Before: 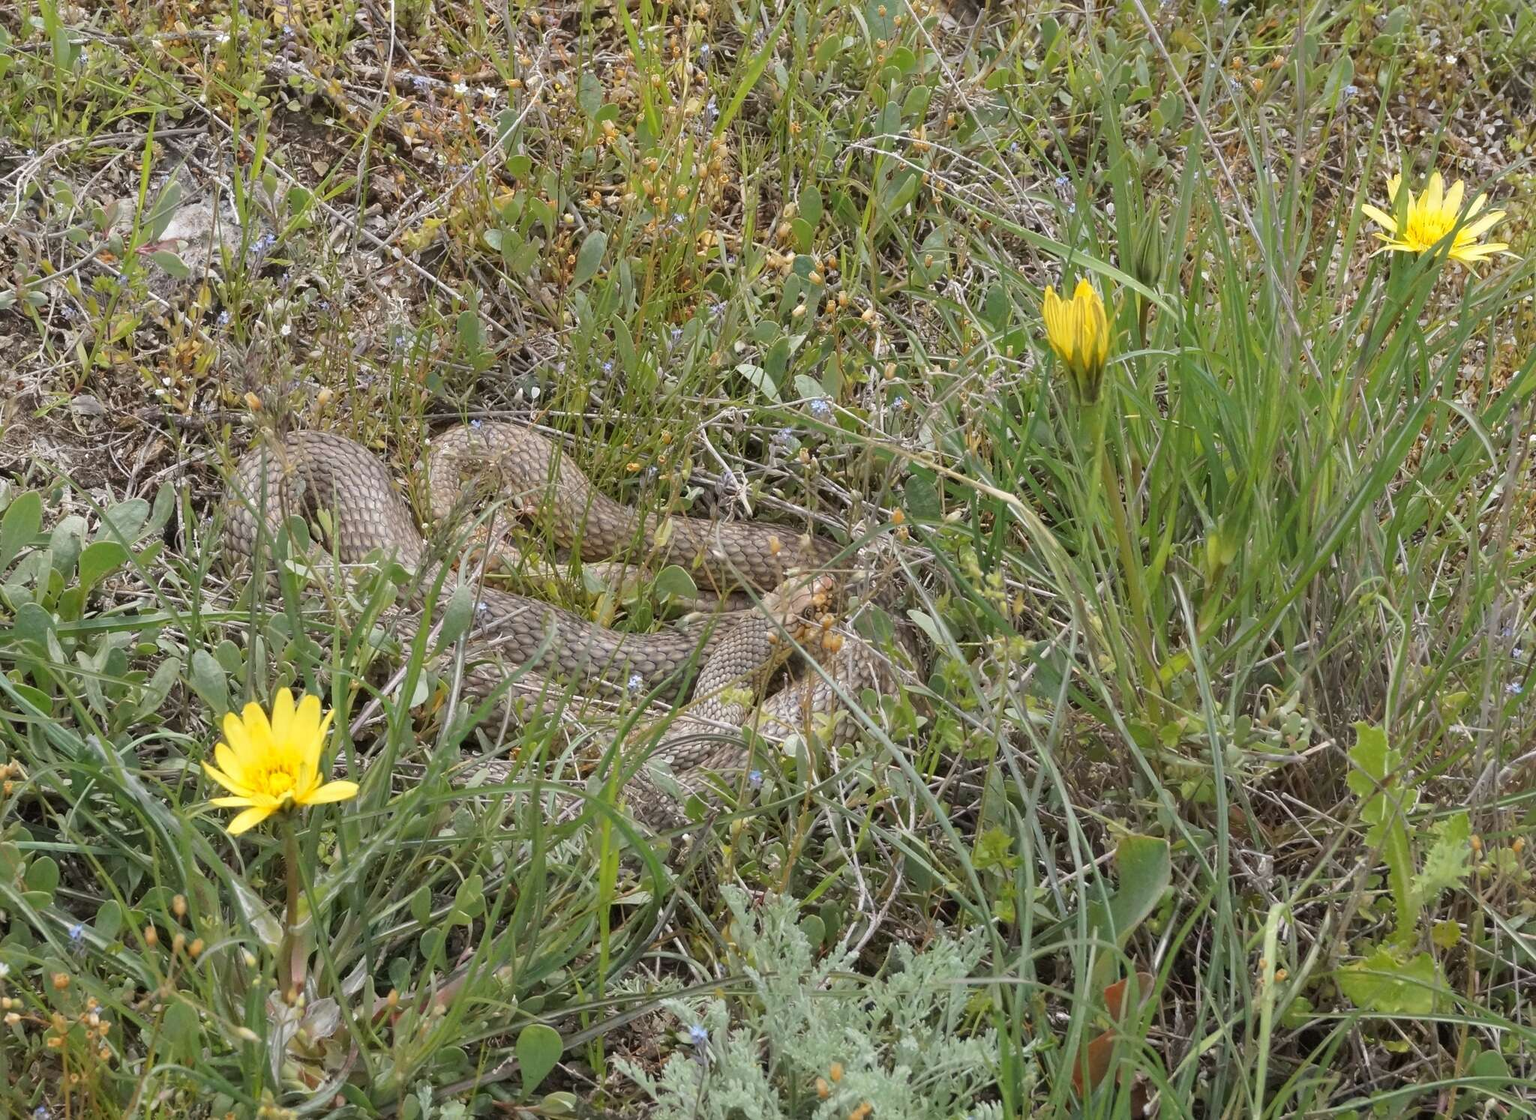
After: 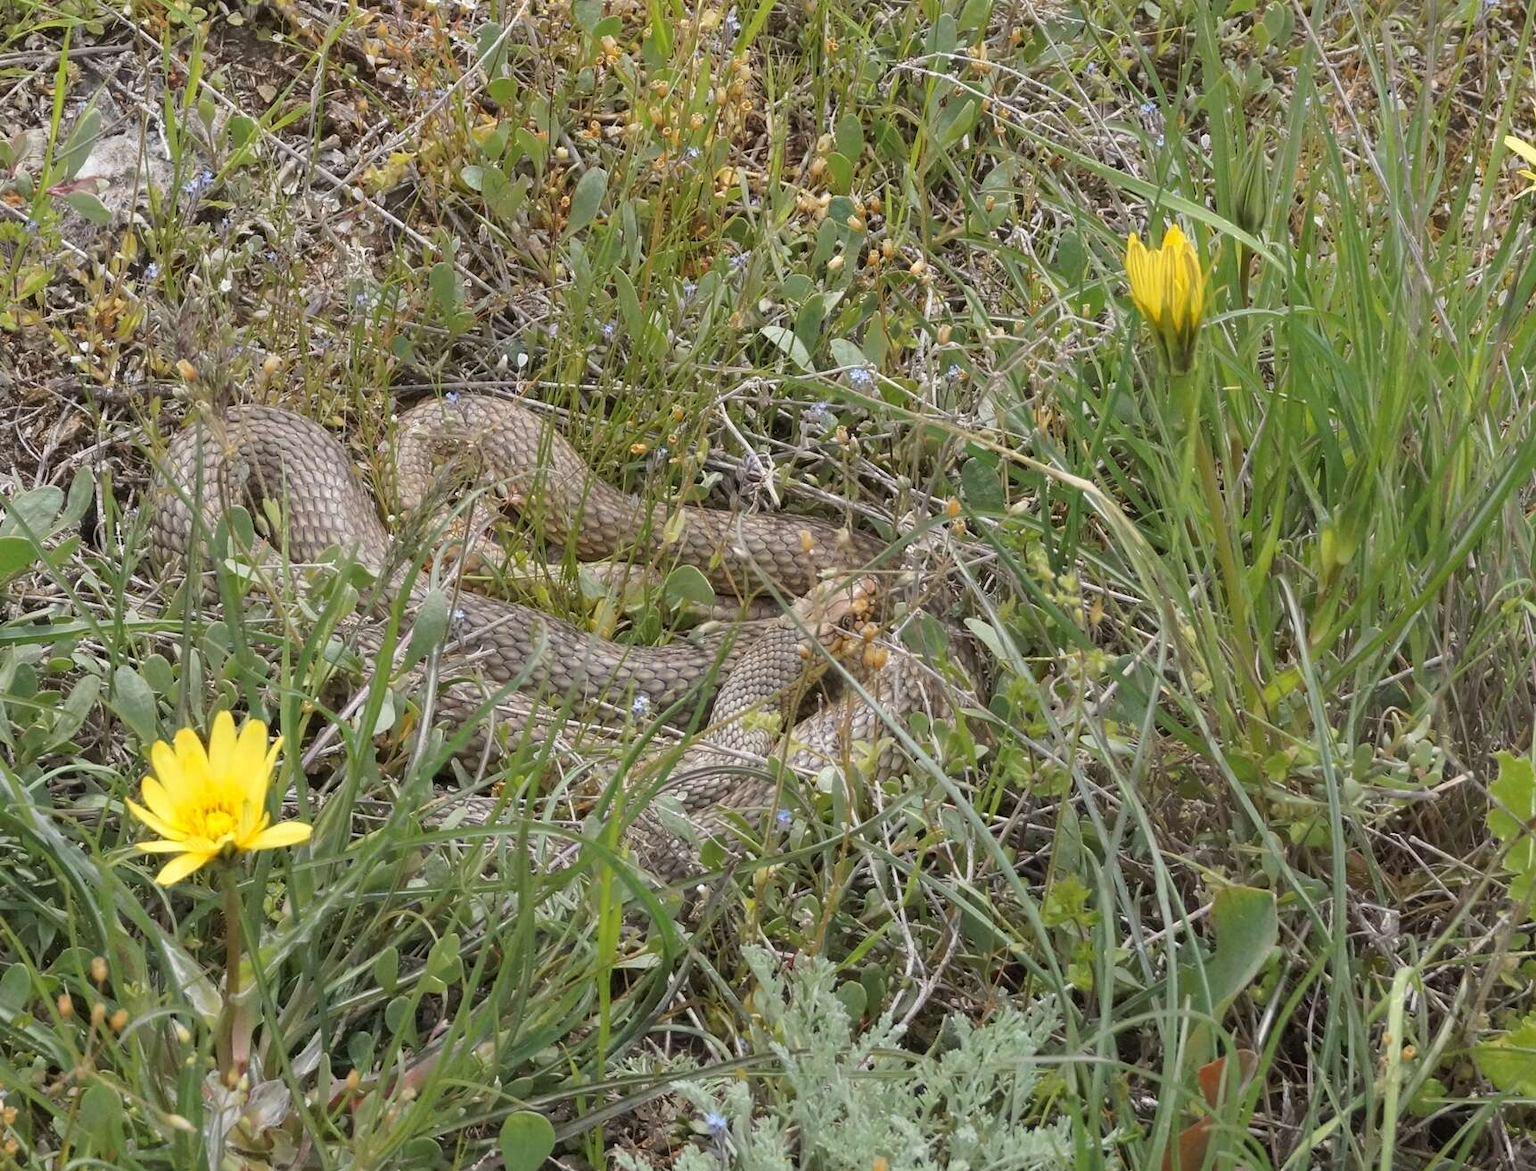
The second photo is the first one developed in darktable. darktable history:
crop: left 6.291%, top 8.09%, right 9.548%, bottom 3.937%
